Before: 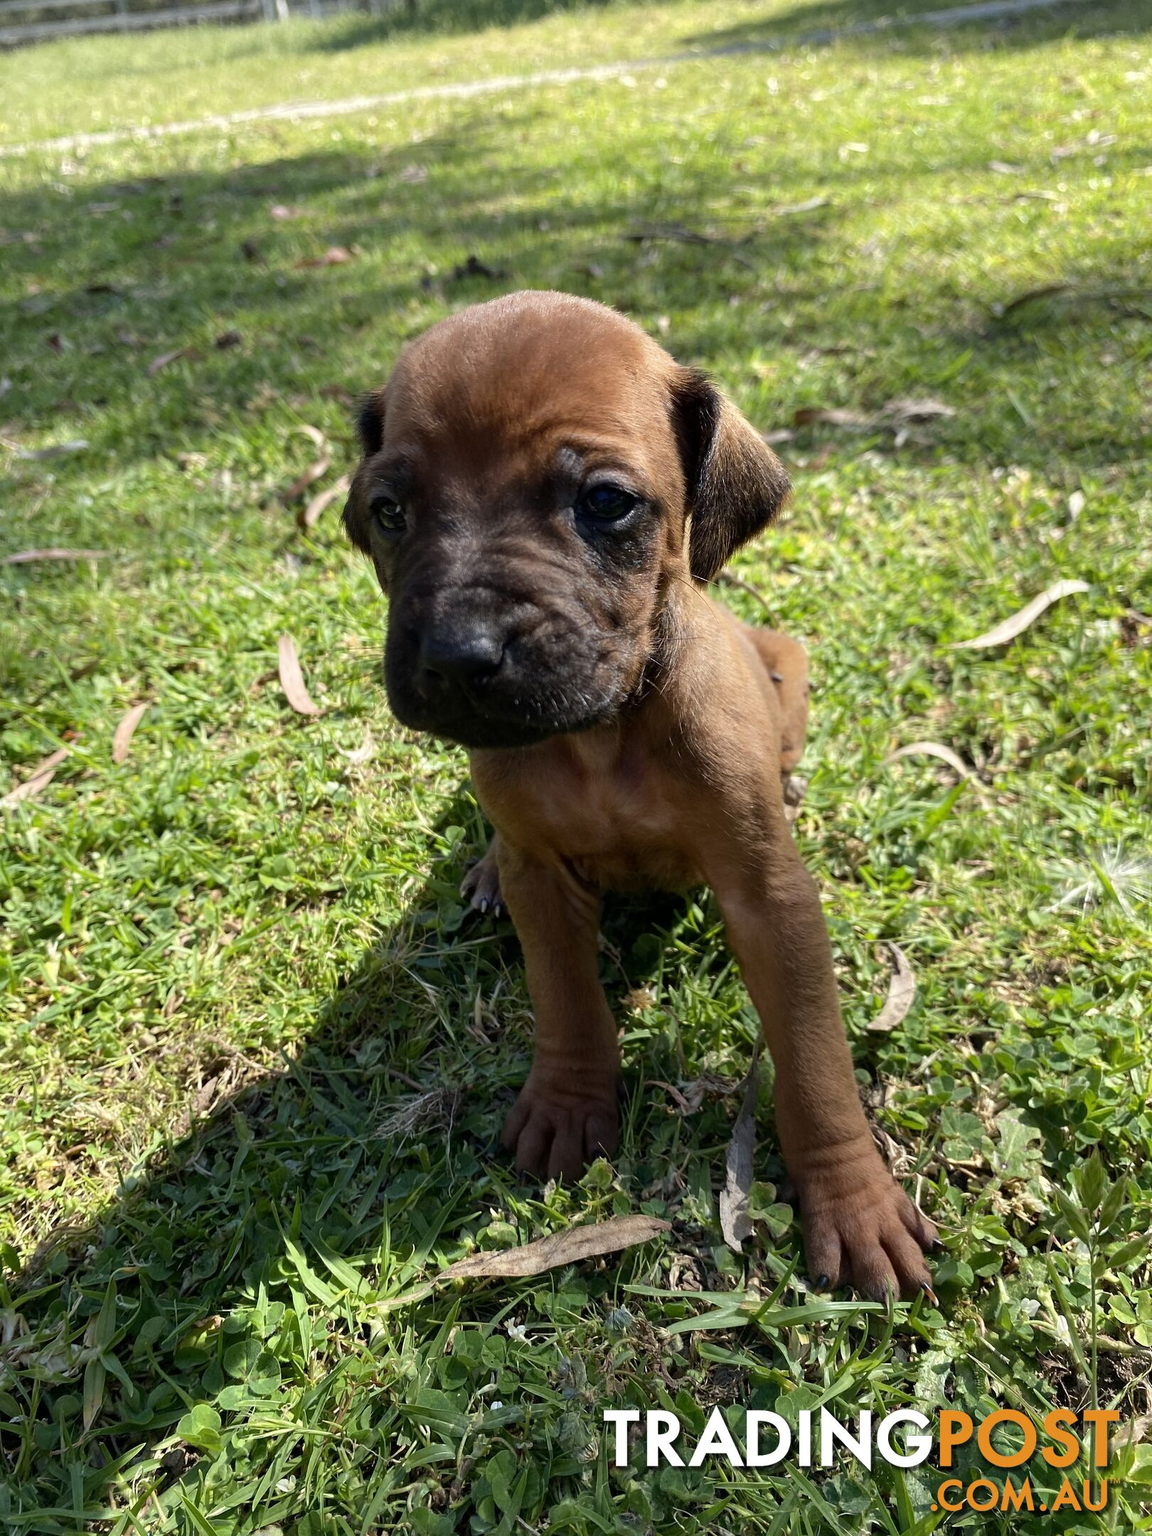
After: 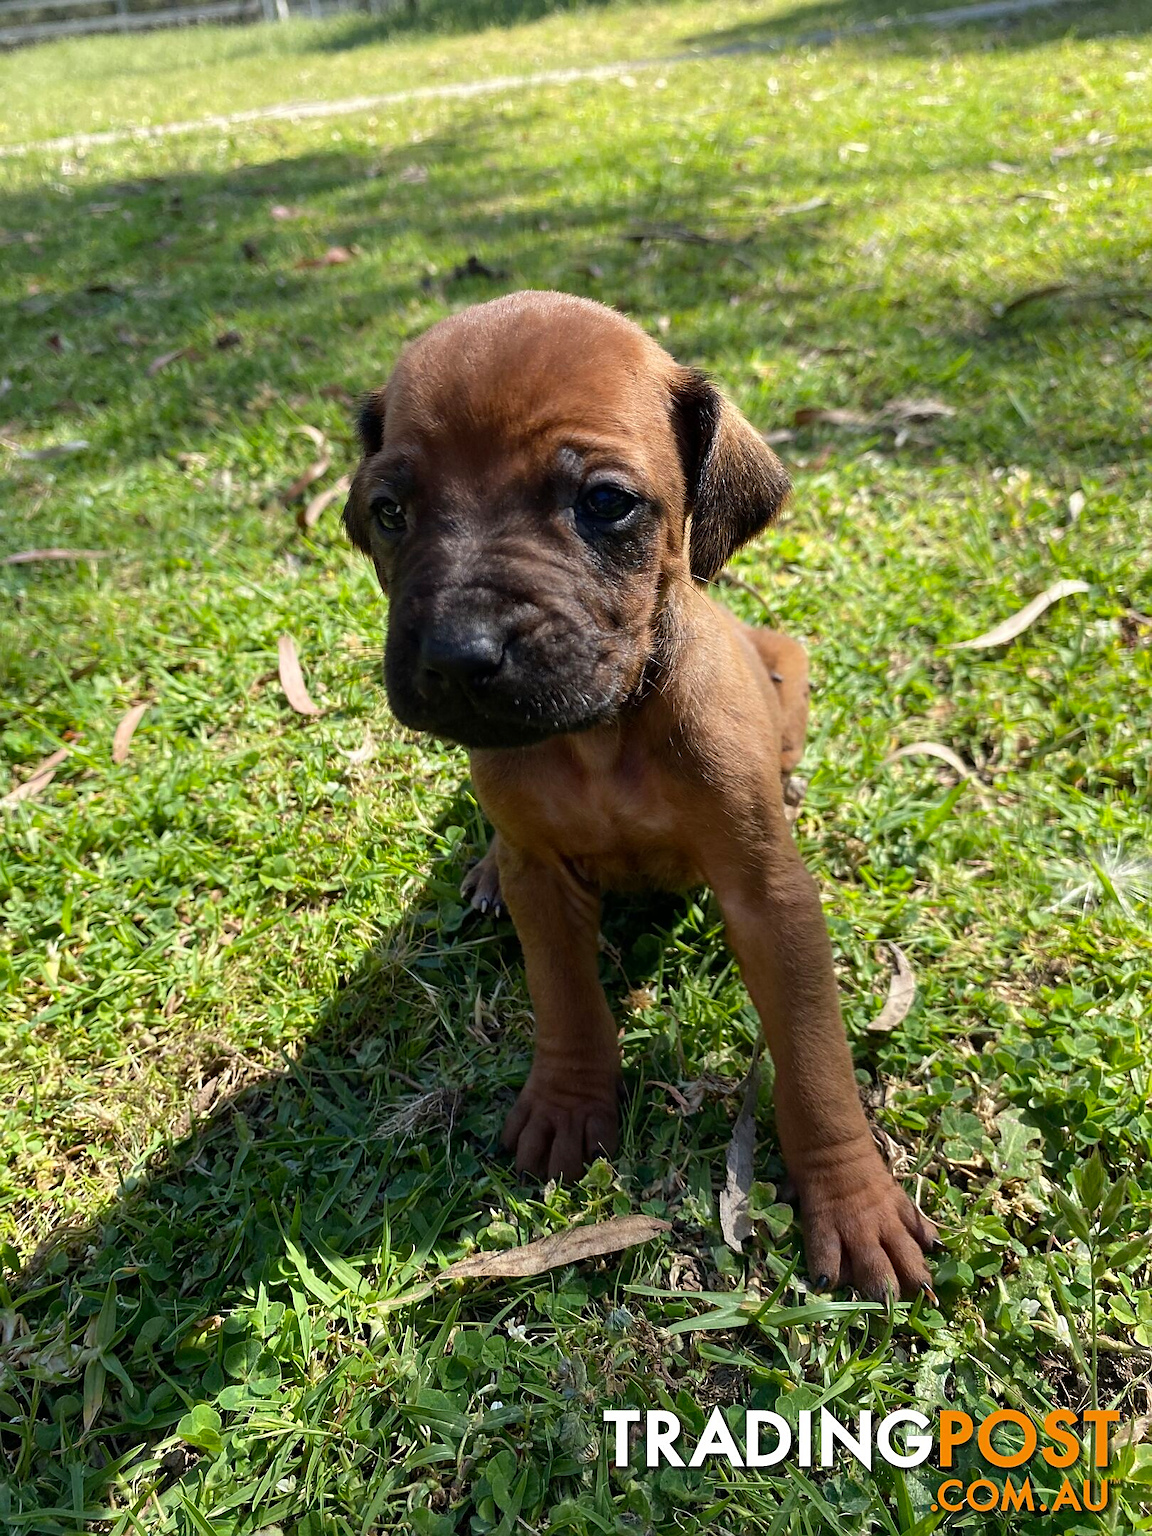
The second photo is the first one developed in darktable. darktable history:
sharpen: radius 1.864, amount 0.398, threshold 1.271
